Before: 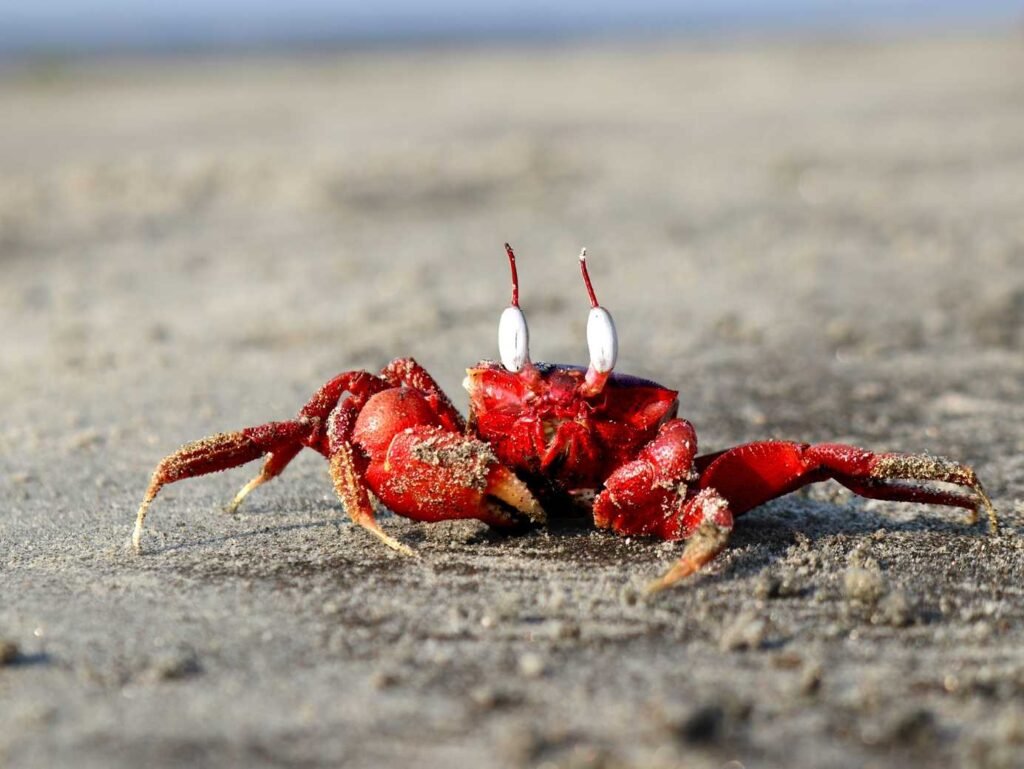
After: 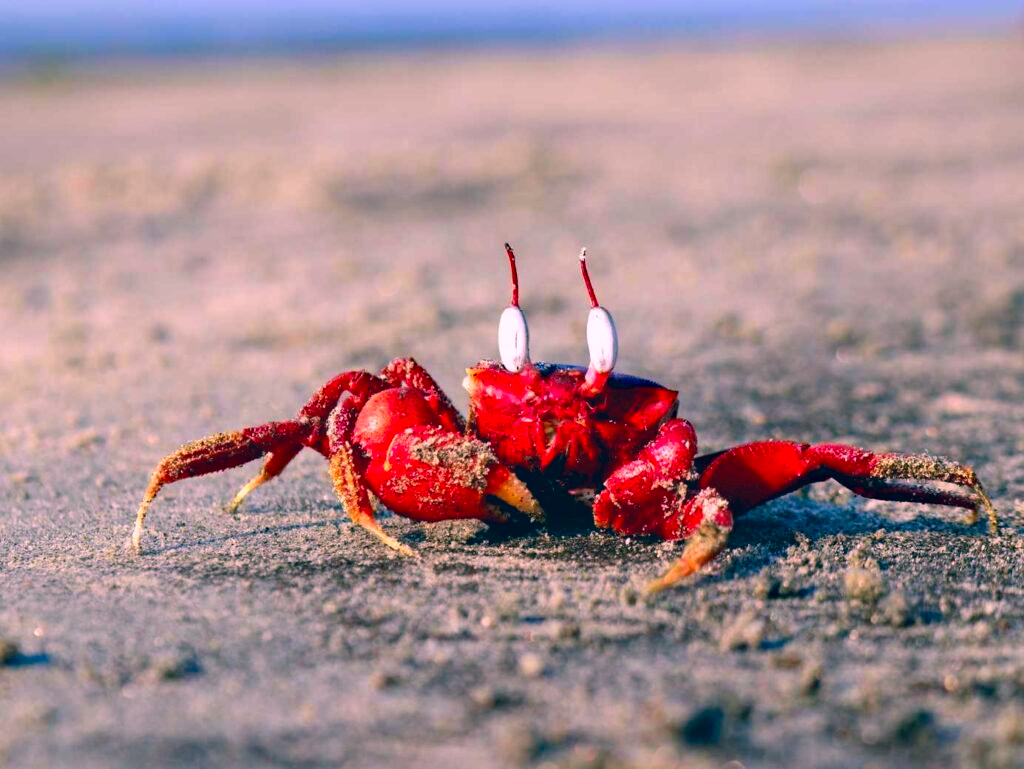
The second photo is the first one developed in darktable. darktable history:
color correction: highlights a* 17.03, highlights b* 0.205, shadows a* -15.38, shadows b* -14.56, saturation 1.5
haze removal: compatibility mode true, adaptive false
